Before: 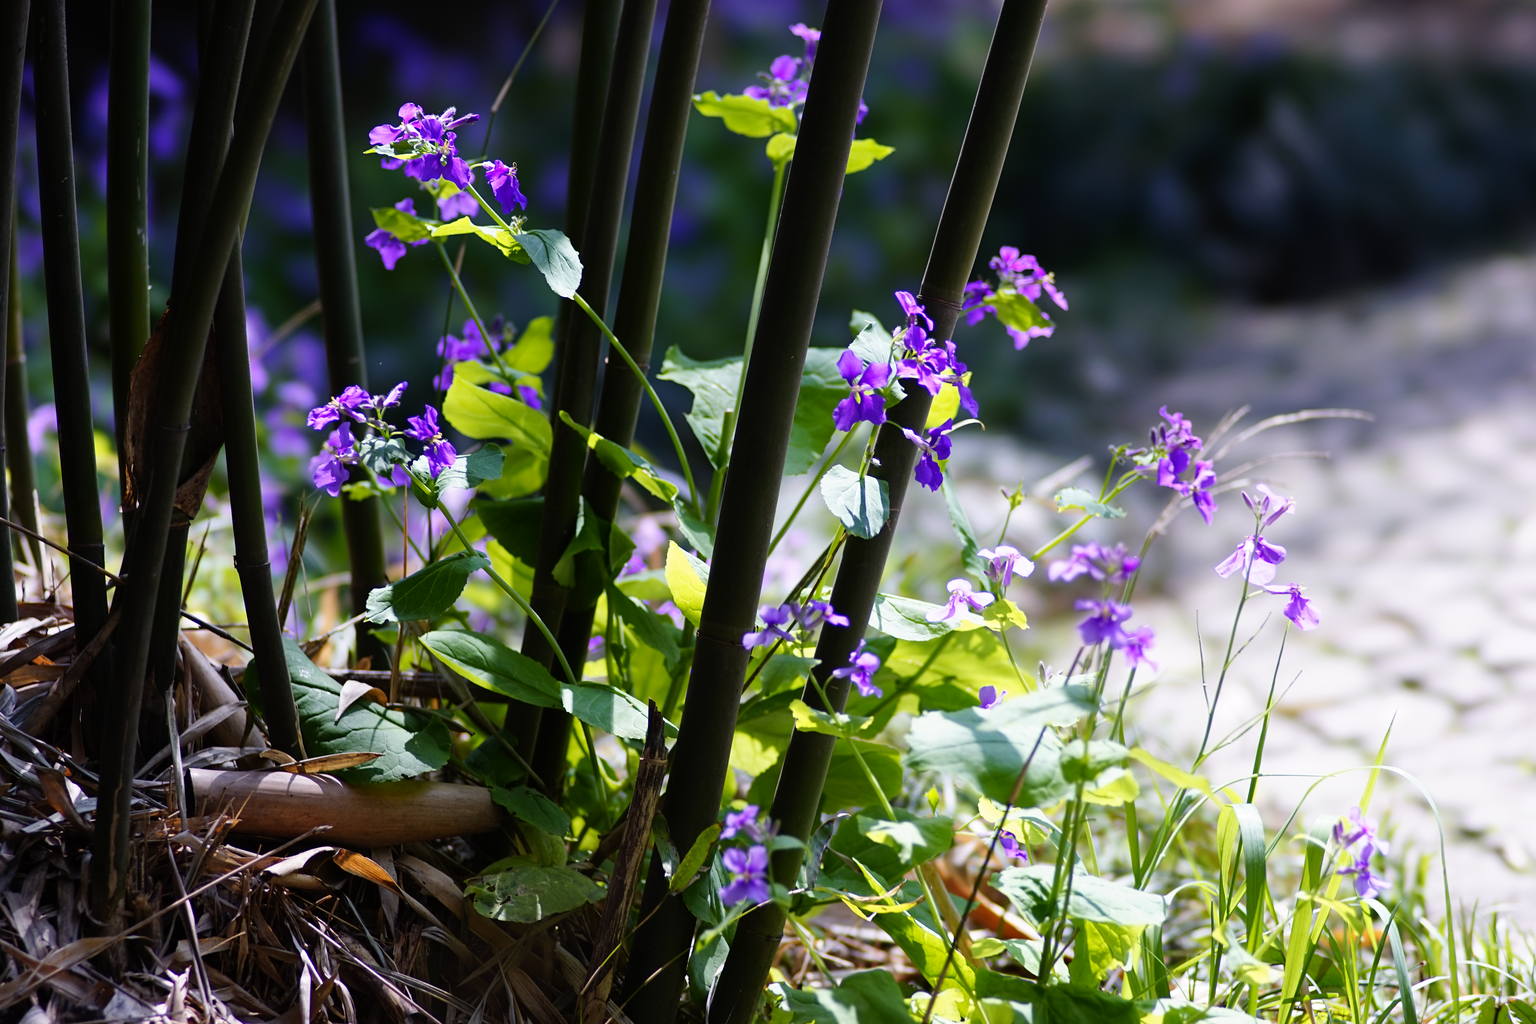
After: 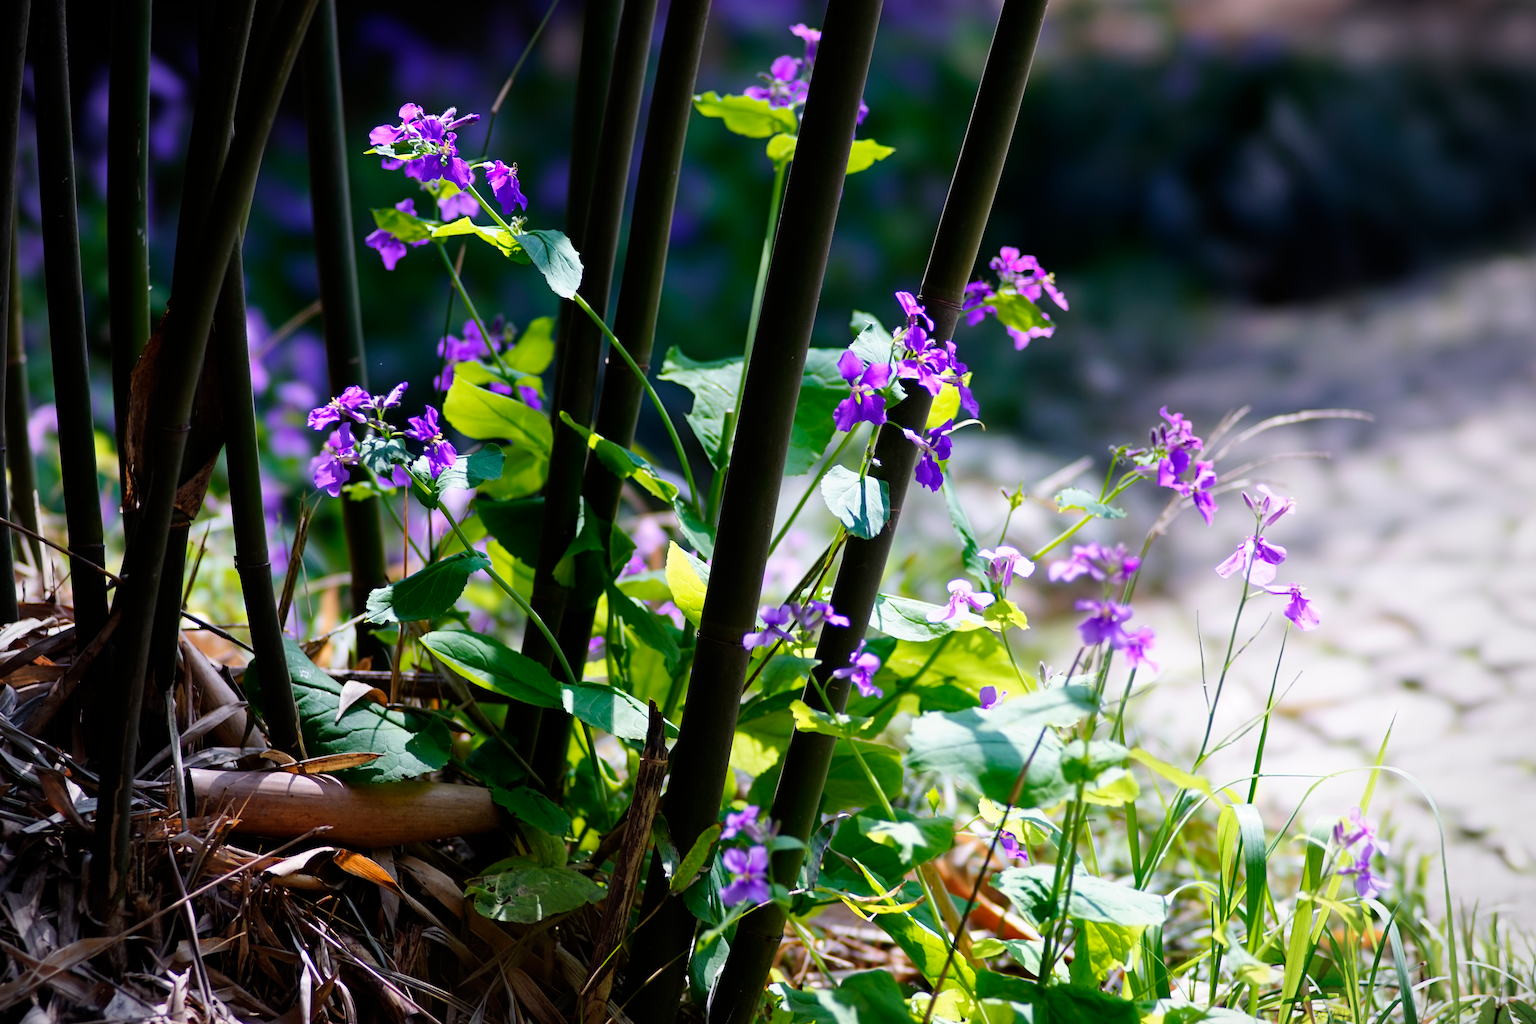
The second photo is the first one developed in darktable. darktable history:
vignetting: fall-off radius 61.18%, brightness -0.473
